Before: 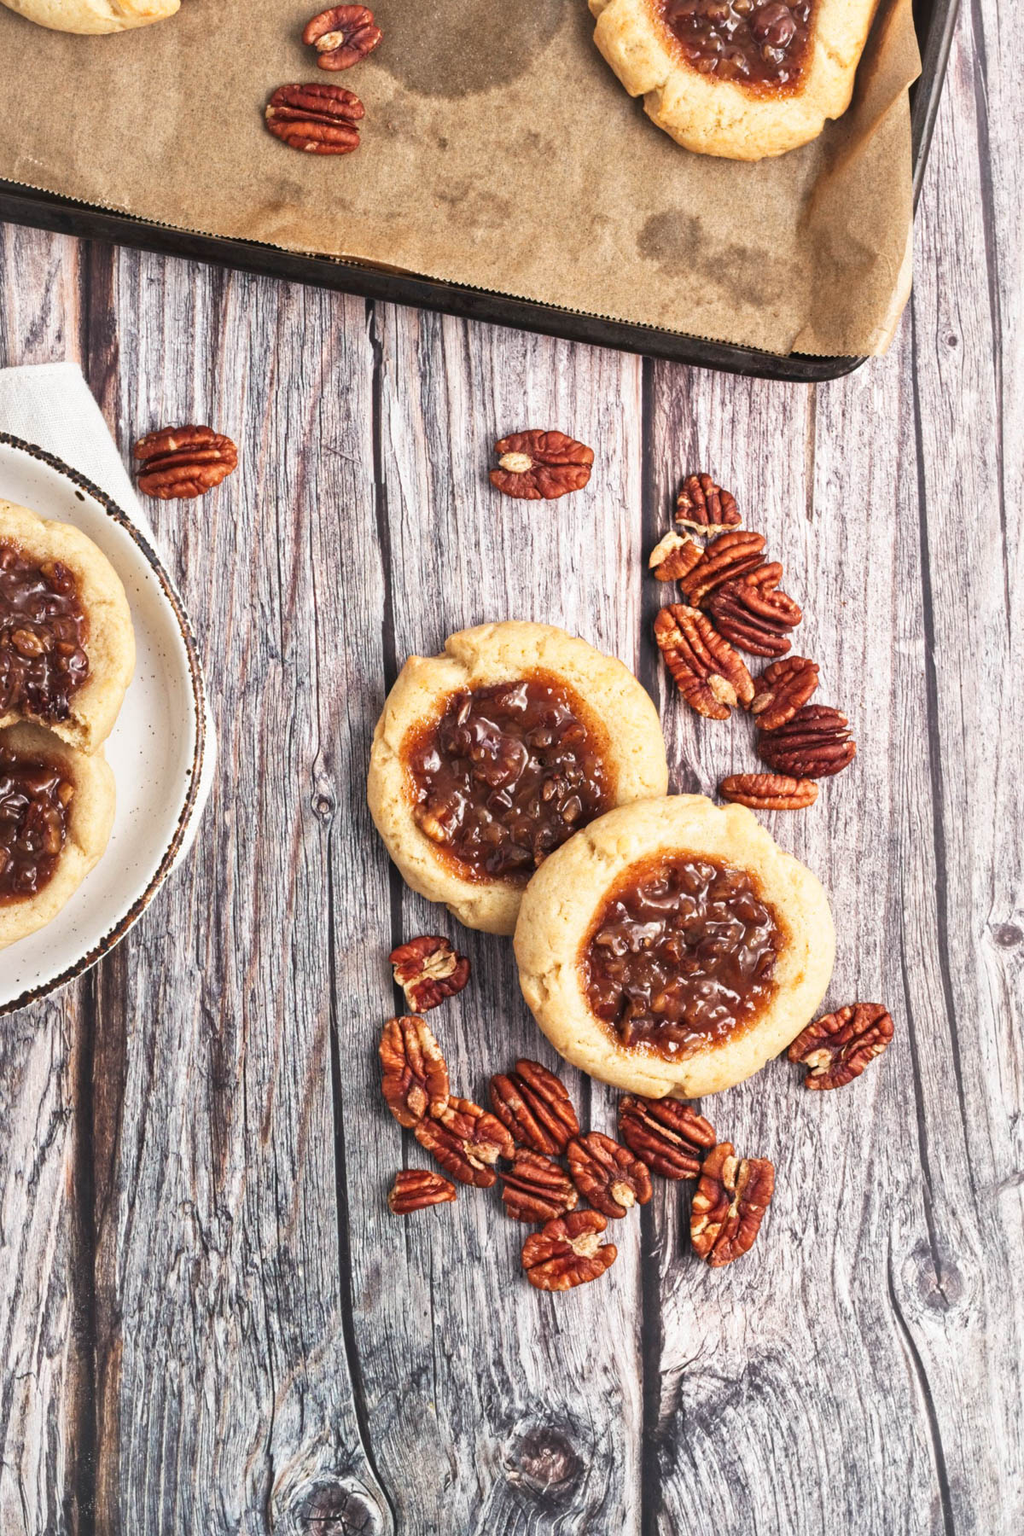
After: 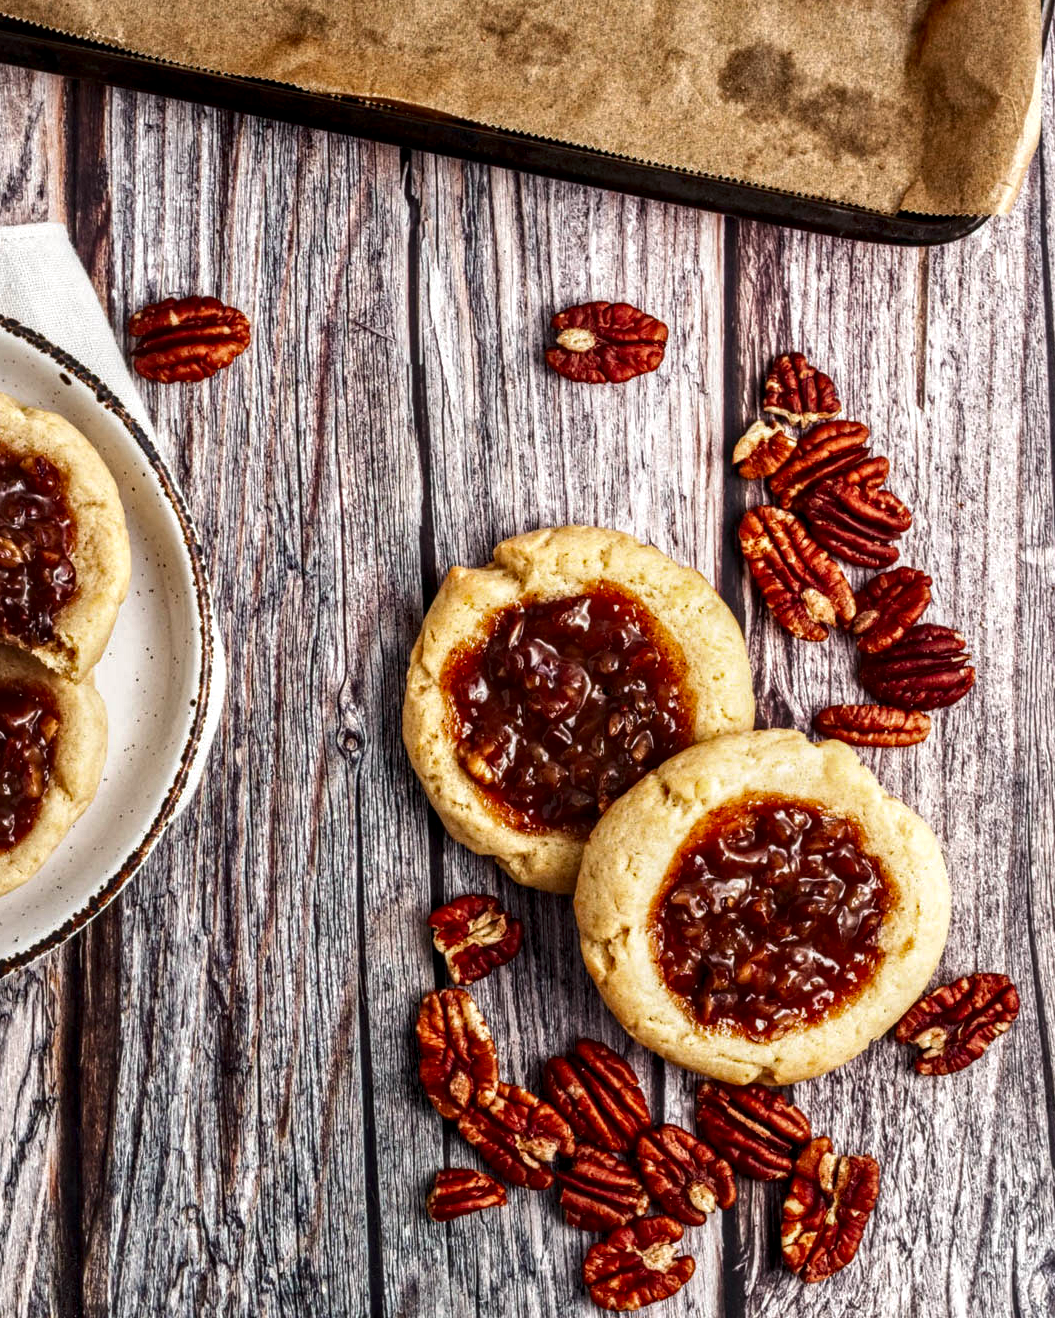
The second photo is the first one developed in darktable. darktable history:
local contrast: highlights 30%, detail 150%
crop and rotate: left 2.364%, top 11.222%, right 9.678%, bottom 15.517%
contrast brightness saturation: brightness -0.249, saturation 0.196
